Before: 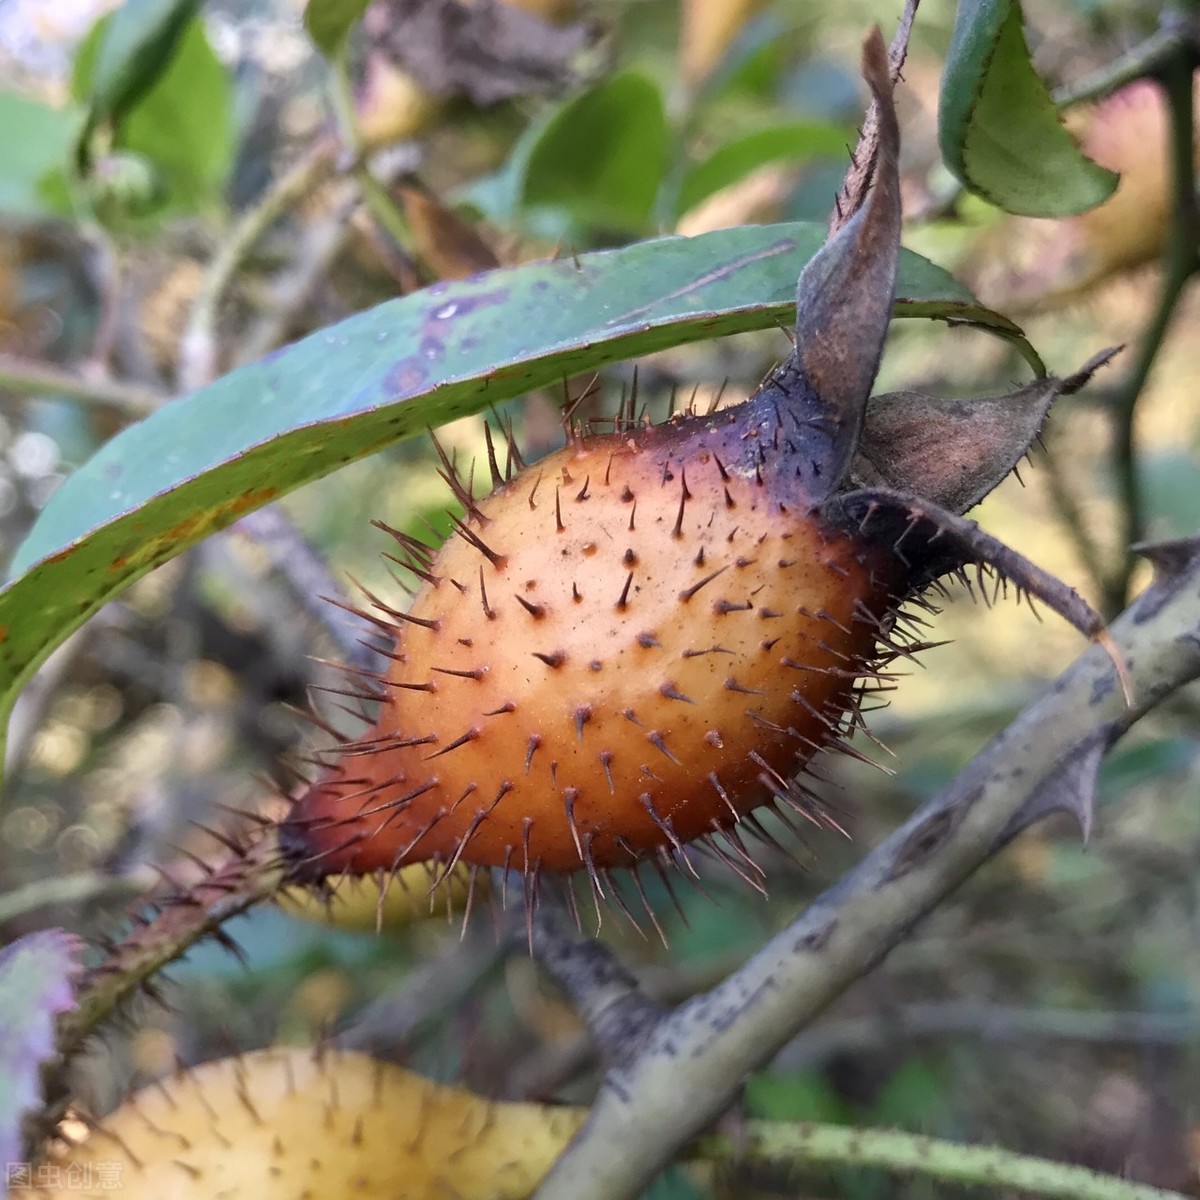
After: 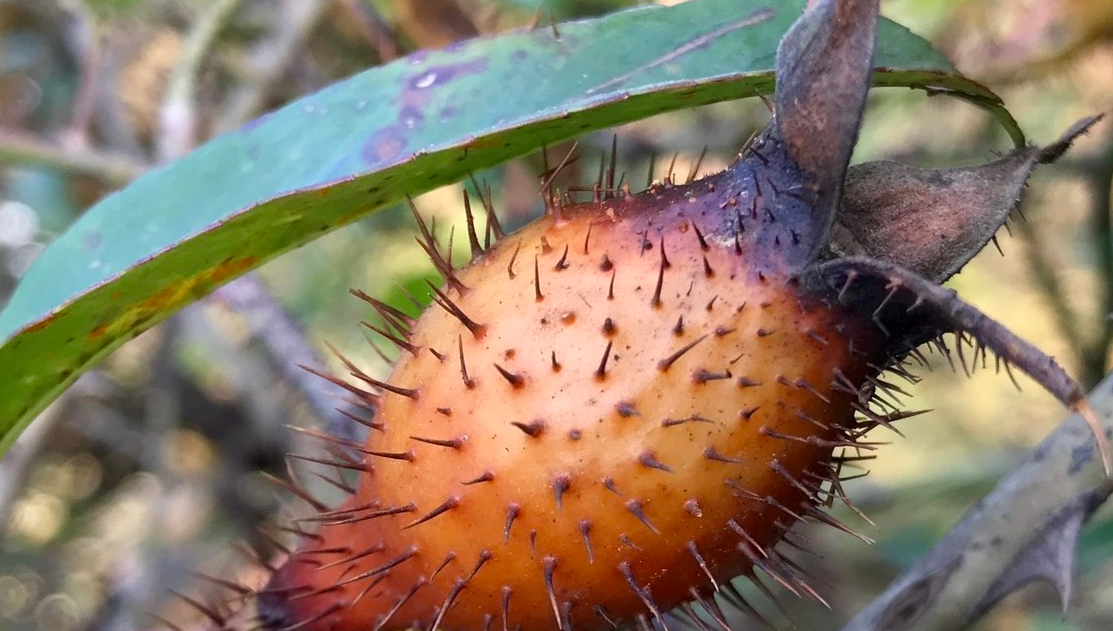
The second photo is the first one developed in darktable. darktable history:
crop: left 1.769%, top 19.267%, right 5.465%, bottom 28.091%
